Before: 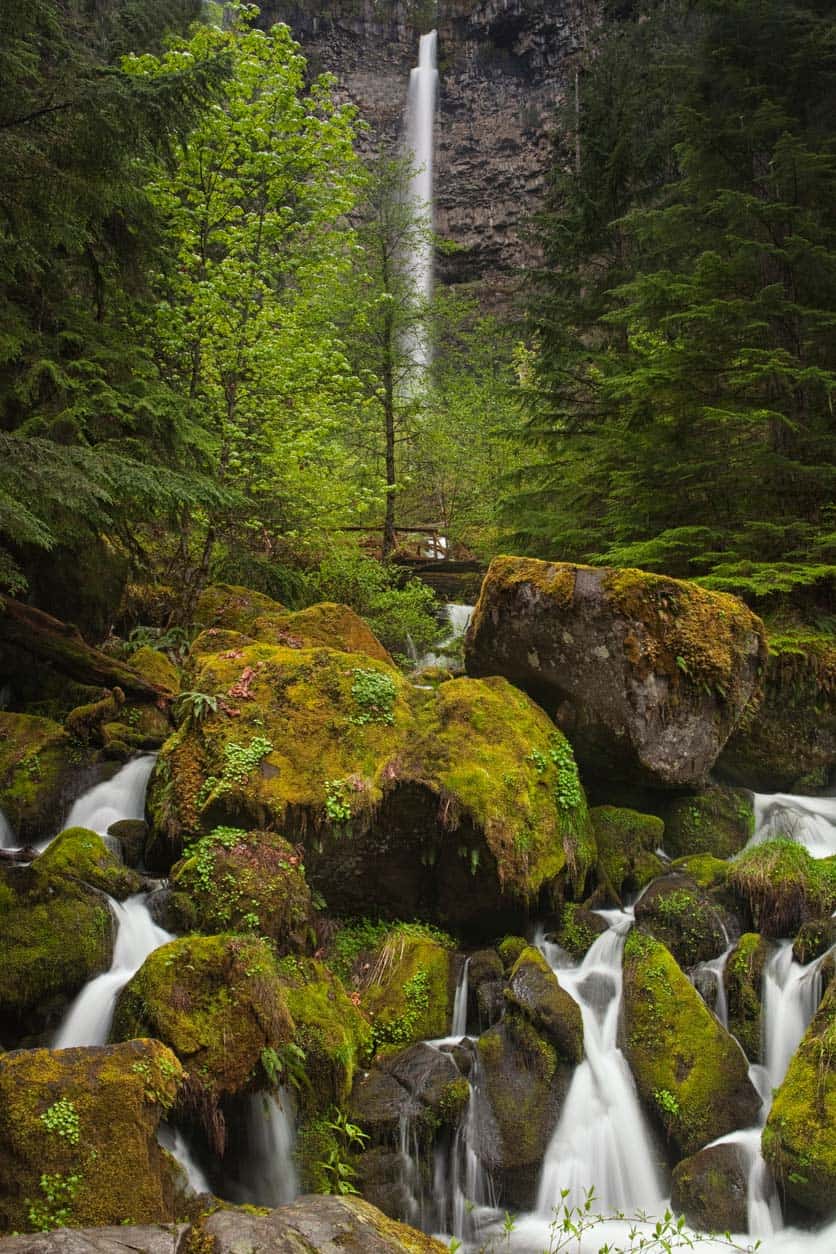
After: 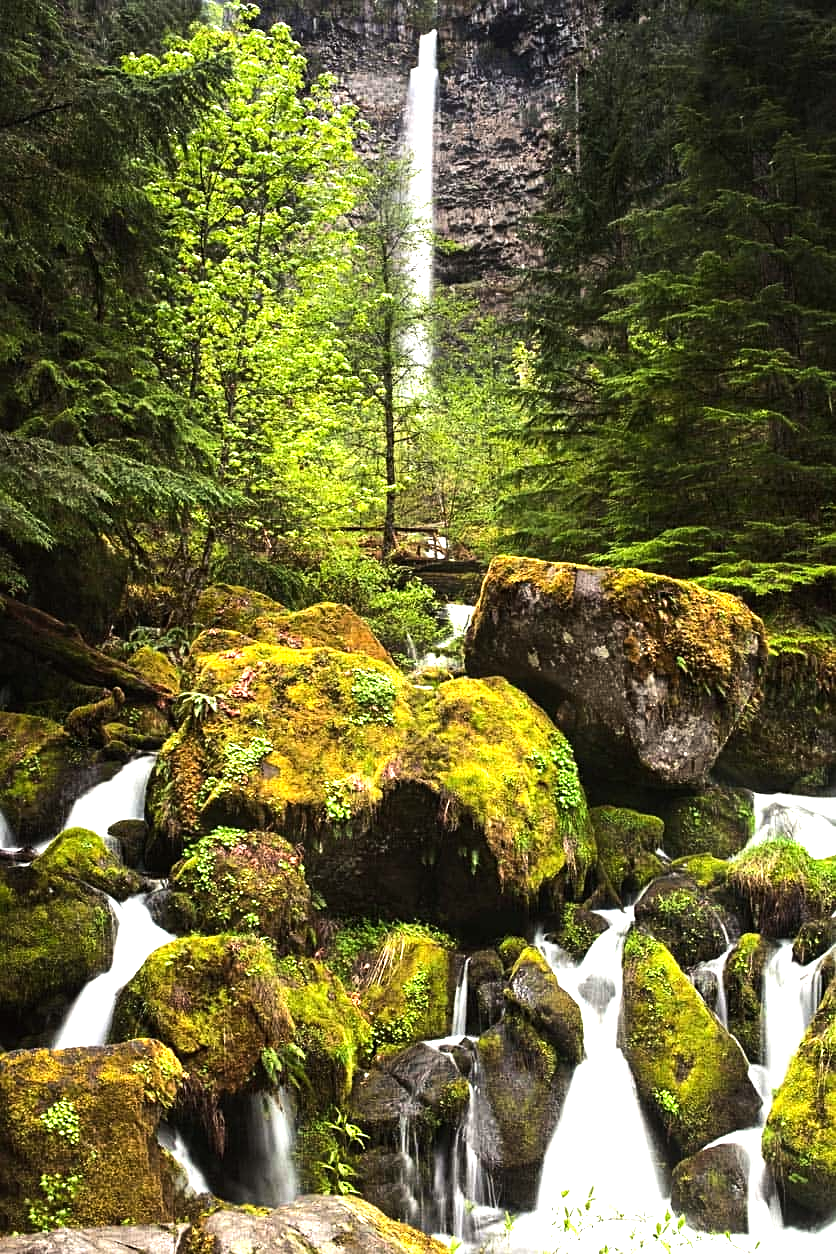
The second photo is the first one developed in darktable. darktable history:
tone equalizer: -8 EV -1.08 EV, -7 EV -1.01 EV, -6 EV -0.867 EV, -5 EV -0.578 EV, -3 EV 0.578 EV, -2 EV 0.867 EV, -1 EV 1.01 EV, +0 EV 1.08 EV, edges refinement/feathering 500, mask exposure compensation -1.57 EV, preserve details no
sharpen: amount 0.2
exposure: exposure 0.77 EV, compensate highlight preservation false
